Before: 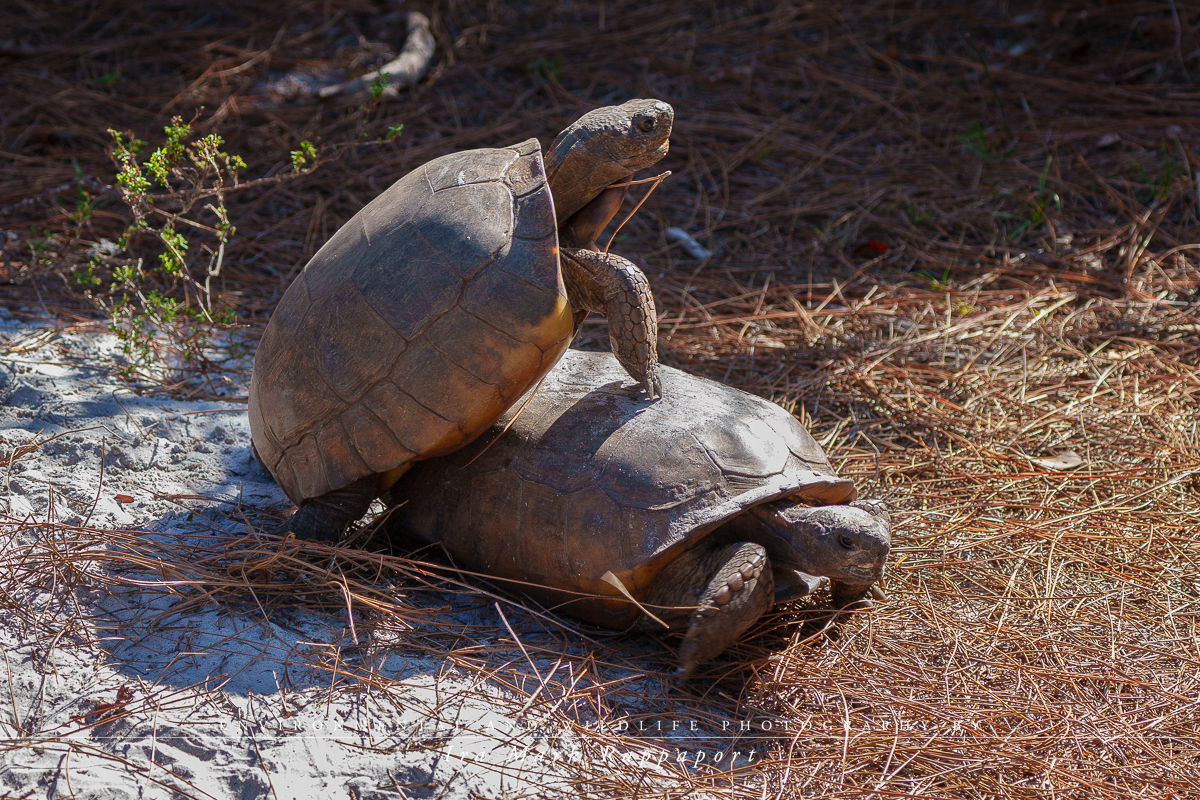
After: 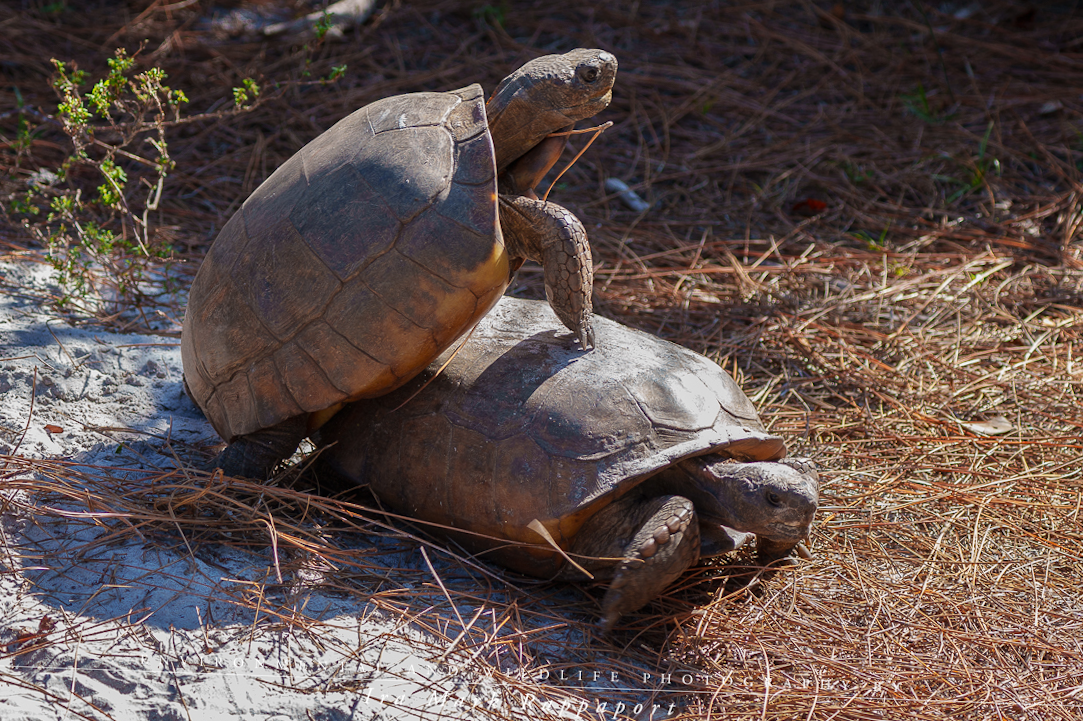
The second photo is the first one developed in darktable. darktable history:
crop and rotate: angle -2.14°, left 3.131%, top 4.207%, right 1.575%, bottom 0.687%
